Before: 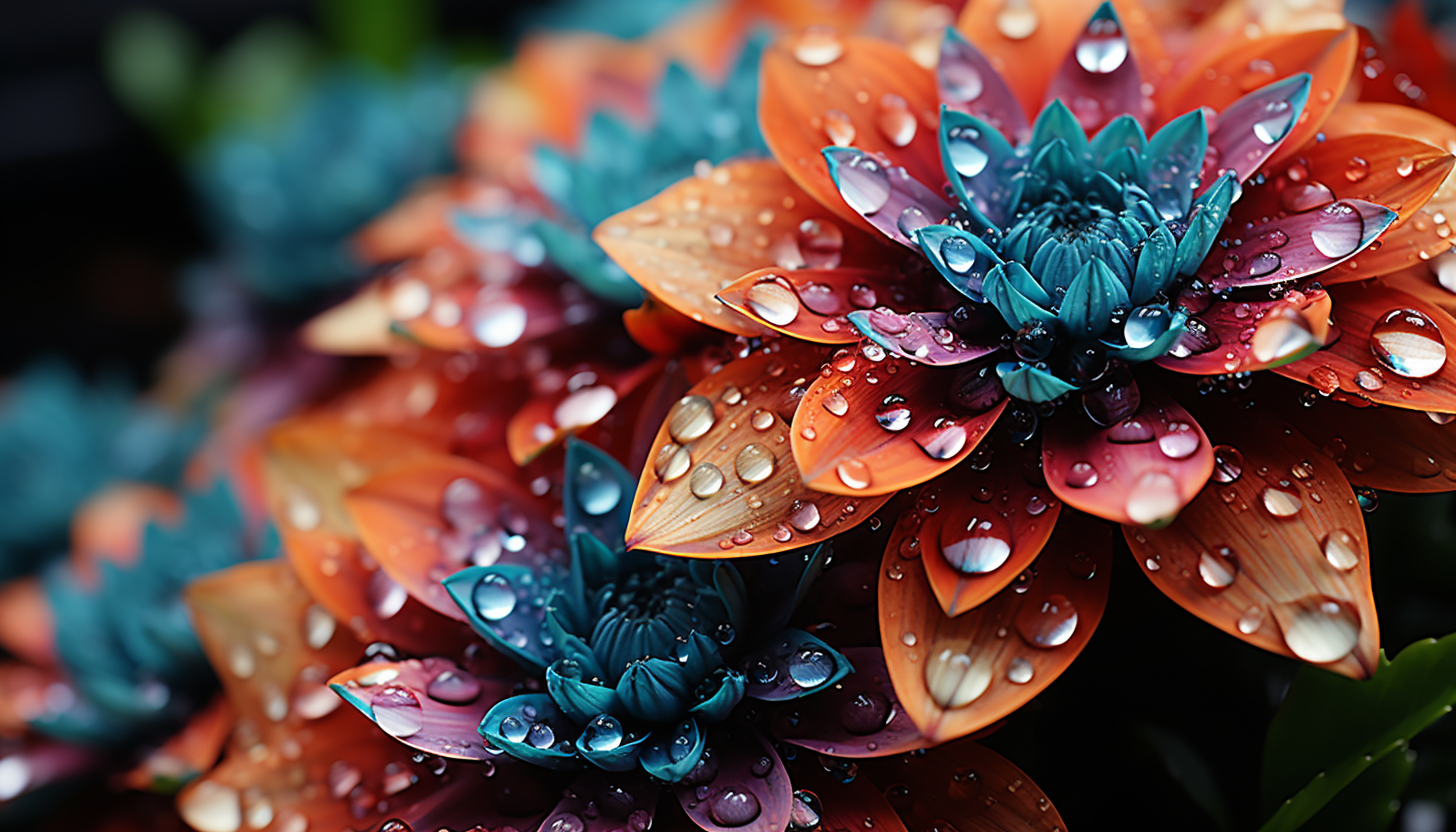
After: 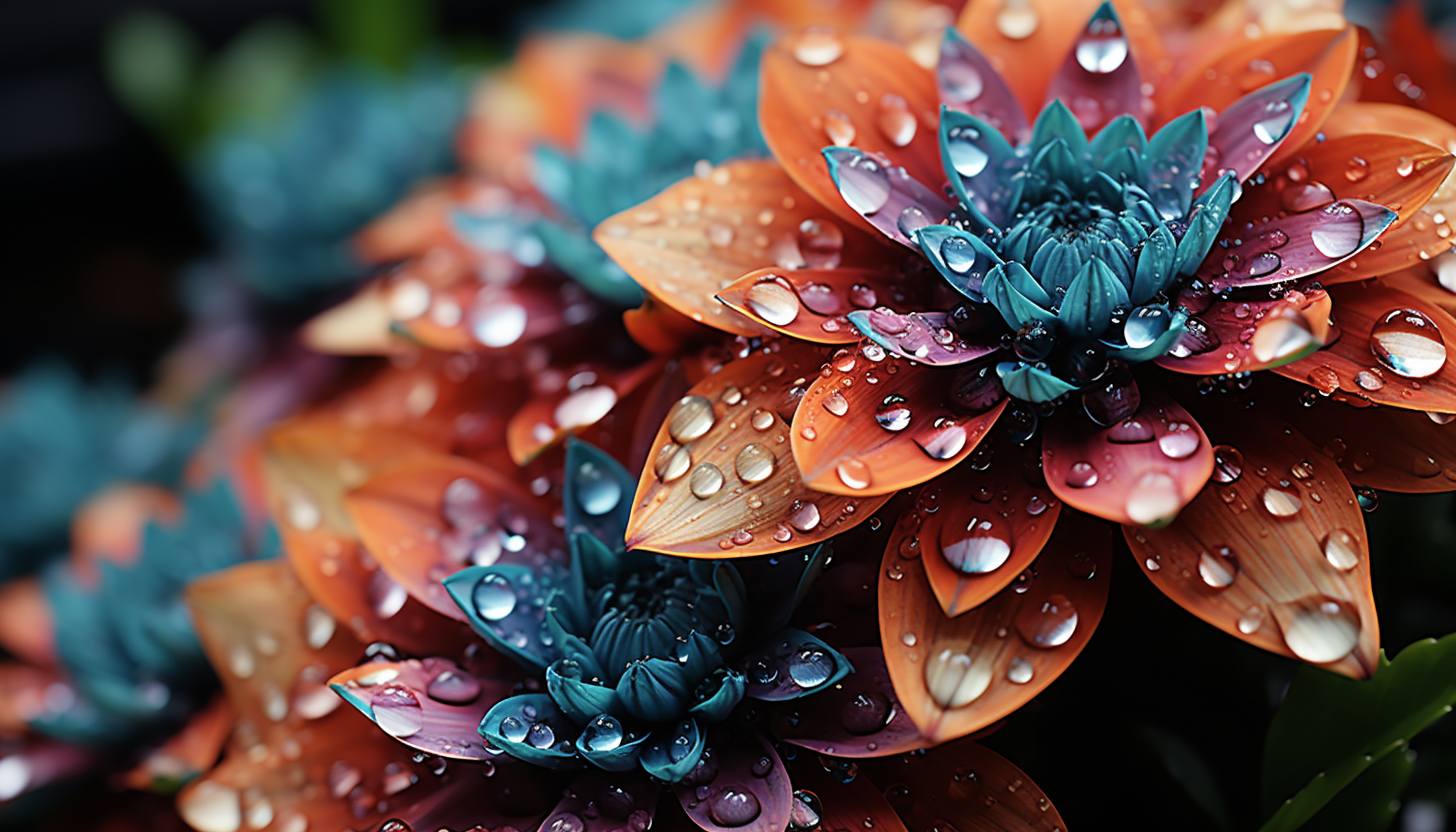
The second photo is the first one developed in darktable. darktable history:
contrast brightness saturation: saturation -0.094
